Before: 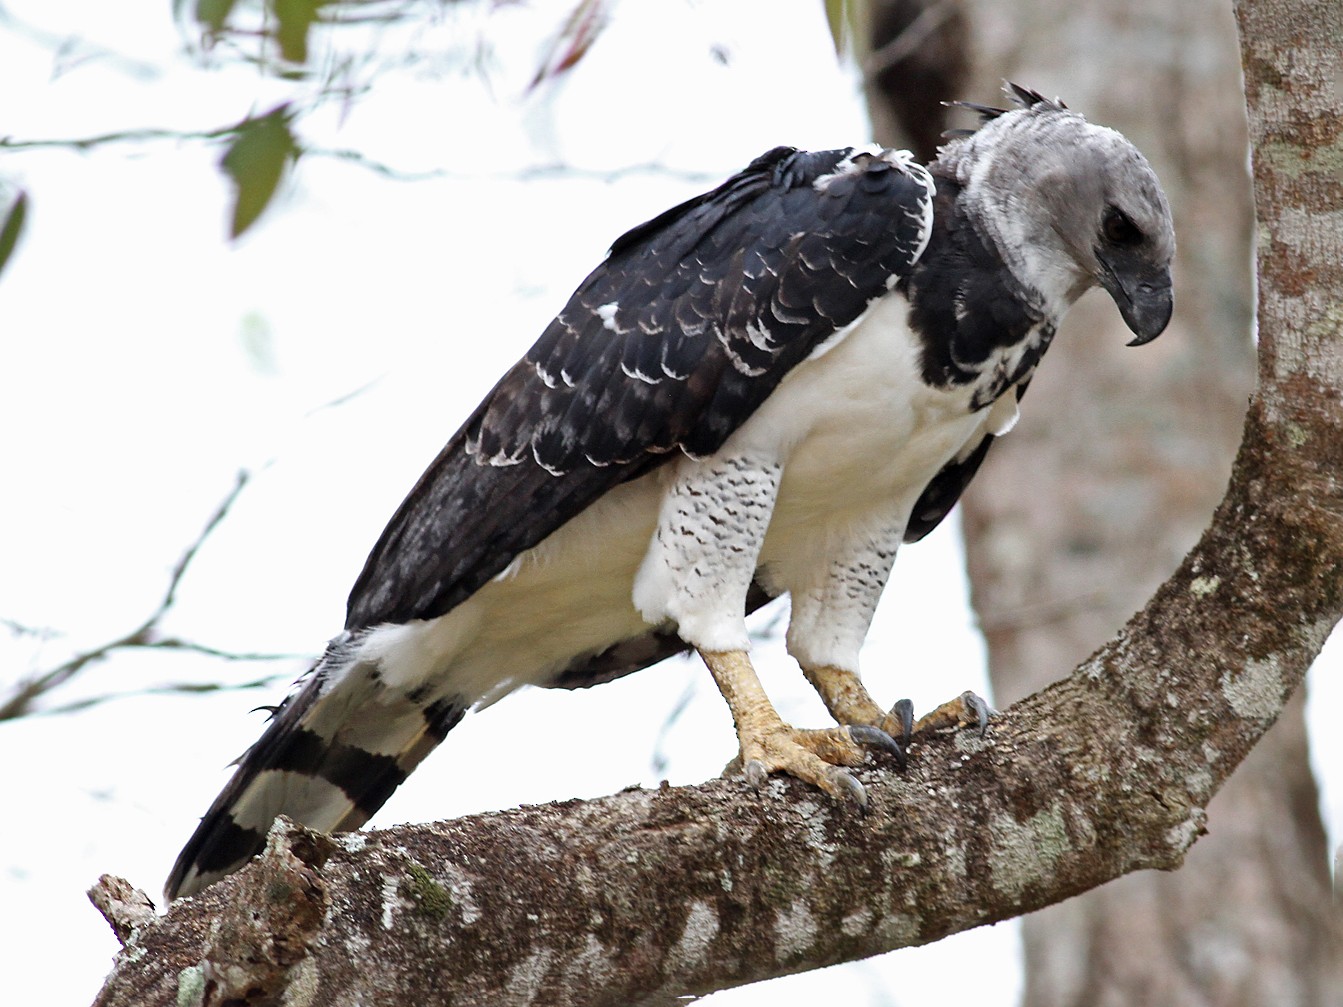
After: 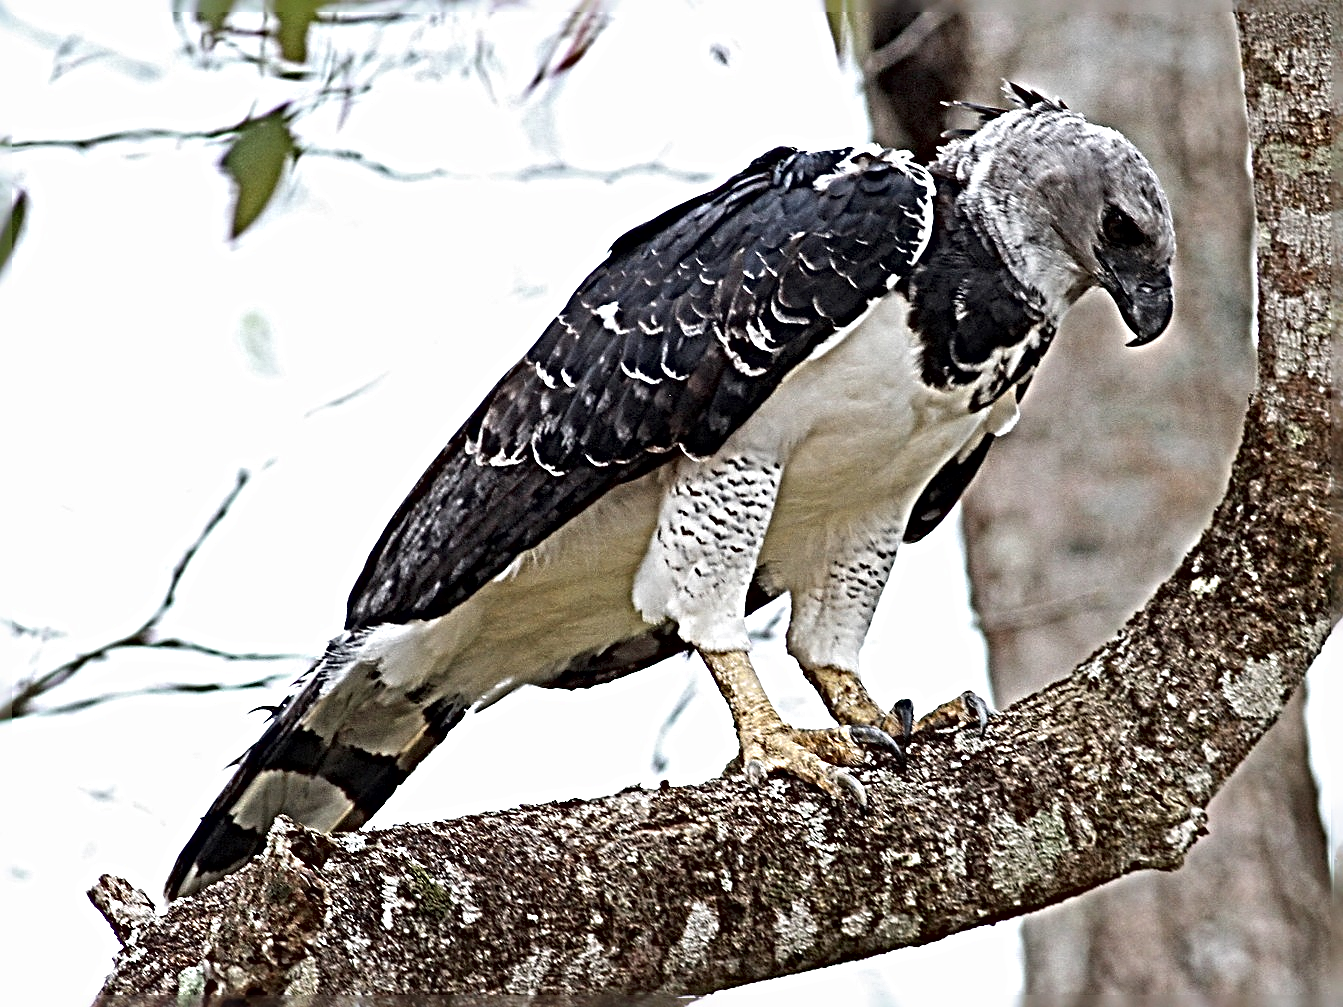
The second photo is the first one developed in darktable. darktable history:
local contrast: mode bilateral grid, contrast 9, coarseness 25, detail 115%, midtone range 0.2
sharpen: radius 6.259, amount 1.788, threshold 0.092
tone equalizer: edges refinement/feathering 500, mask exposure compensation -1.57 EV, preserve details no
